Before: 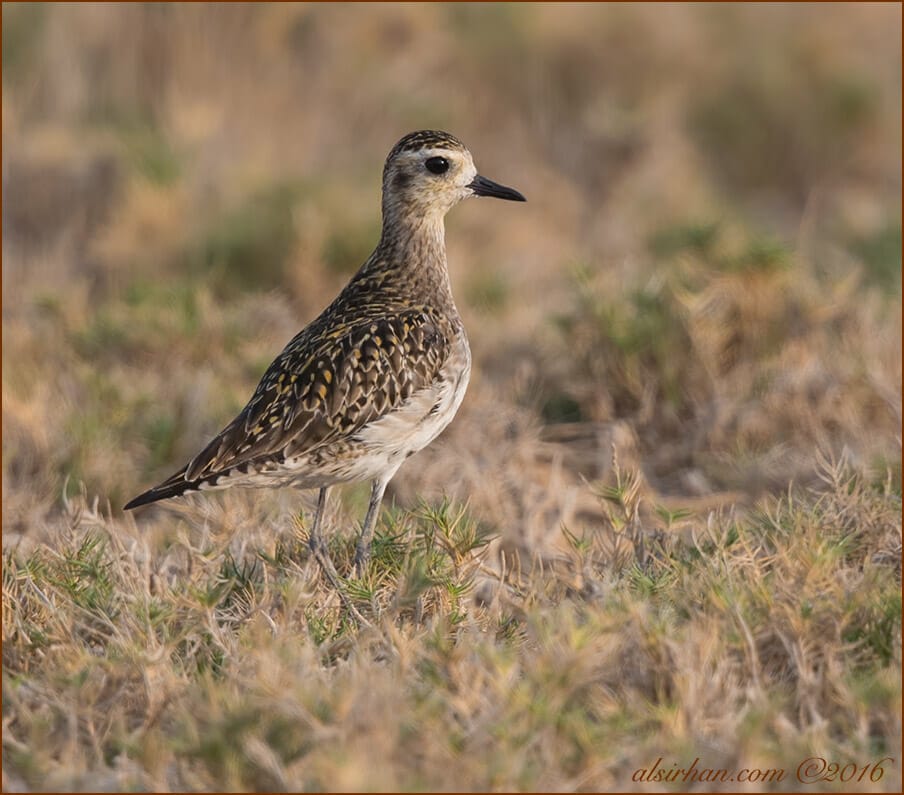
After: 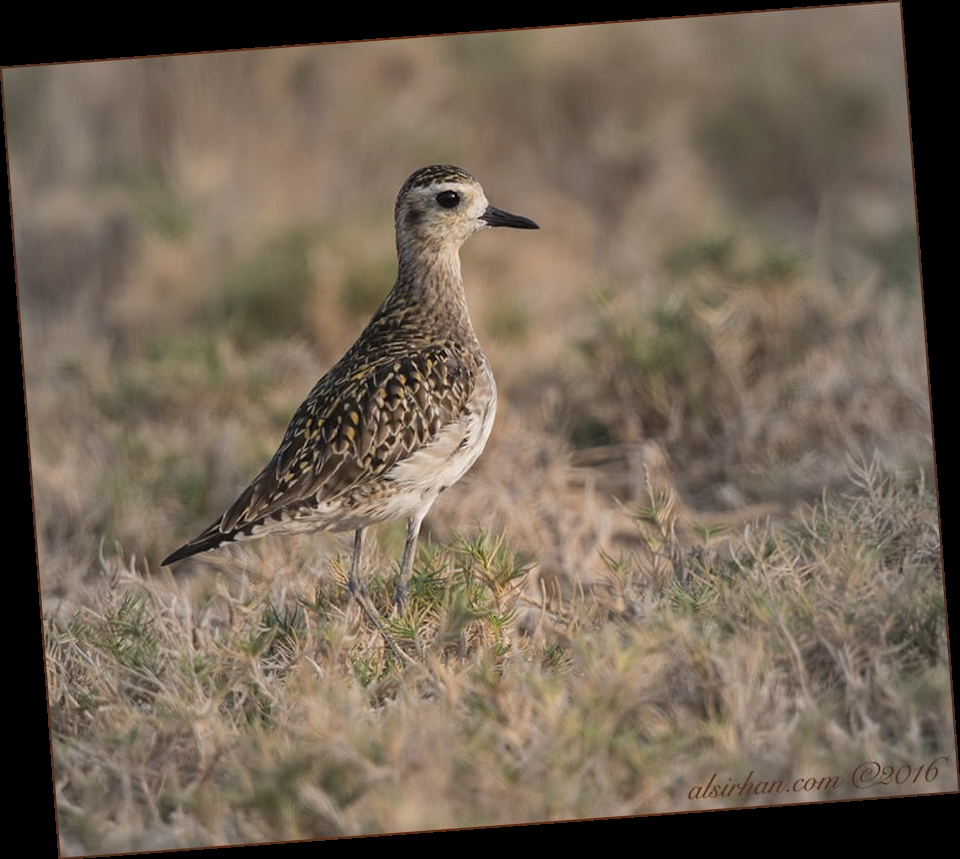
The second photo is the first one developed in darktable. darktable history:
contrast brightness saturation: saturation -0.05
vignetting: fall-off start 18.21%, fall-off radius 137.95%, brightness -0.207, center (-0.078, 0.066), width/height ratio 0.62, shape 0.59
rotate and perspective: rotation -4.25°, automatic cropping off
